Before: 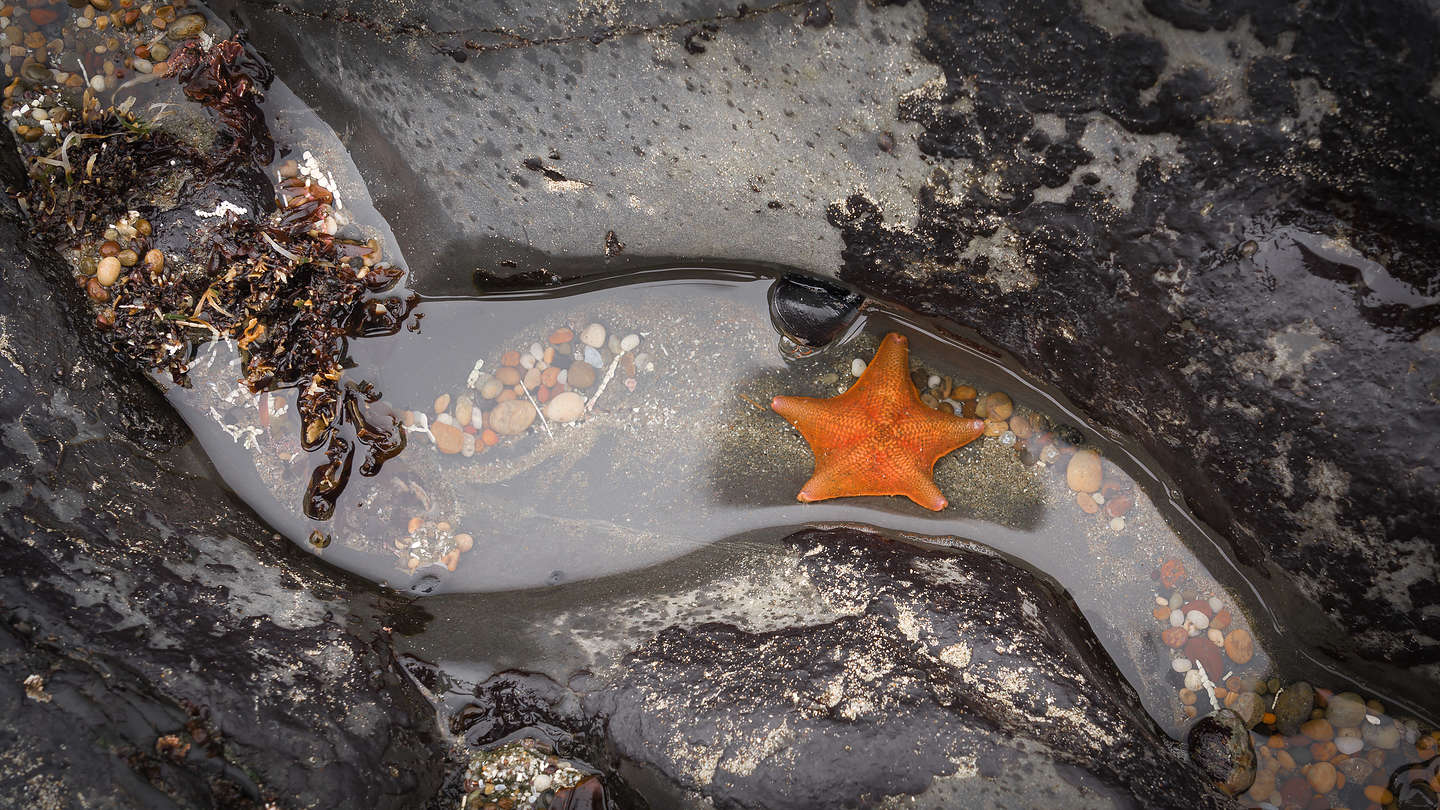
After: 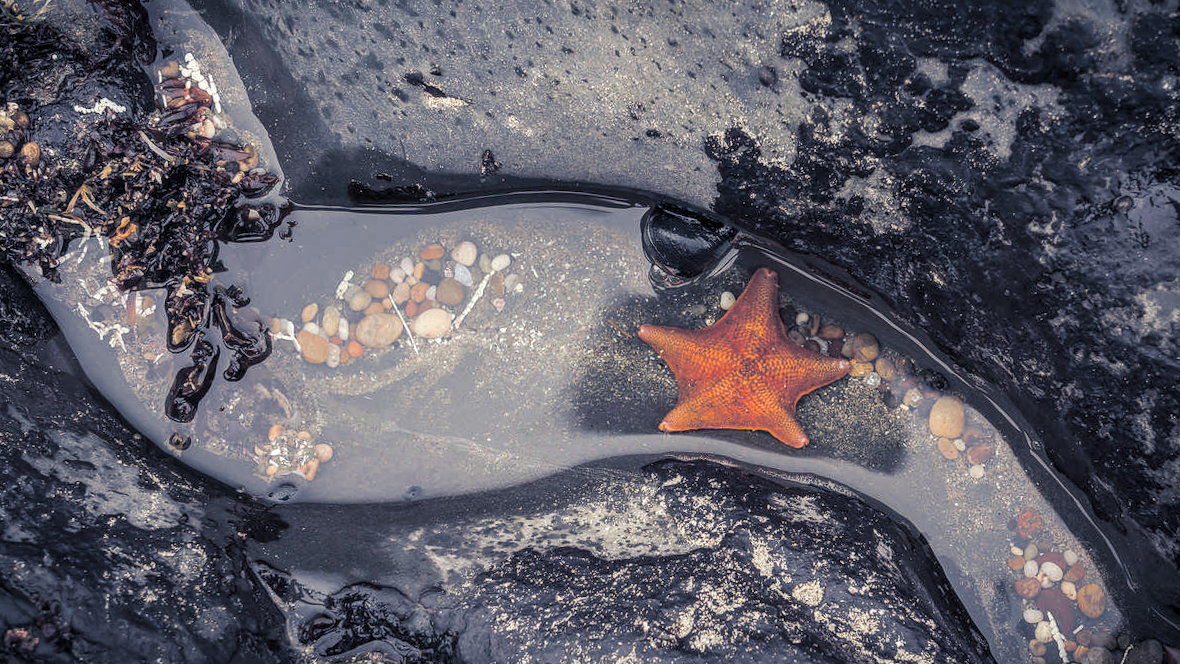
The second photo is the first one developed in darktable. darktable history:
exposure: exposure -0.021 EV, compensate highlight preservation false
crop and rotate: angle -3.27°, left 5.211%, top 5.211%, right 4.607%, bottom 4.607%
split-toning: shadows › hue 230.4°
local contrast: highlights 0%, shadows 0%, detail 133%
